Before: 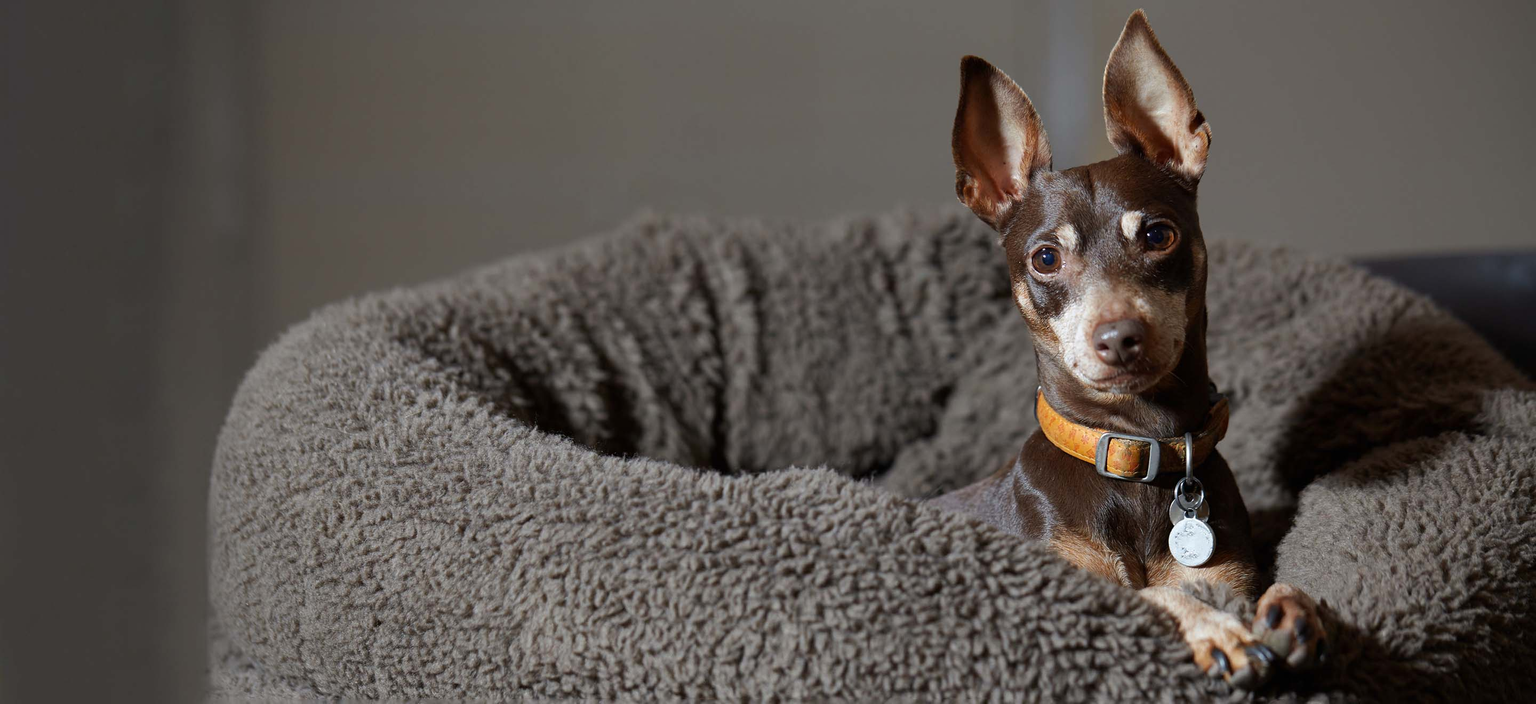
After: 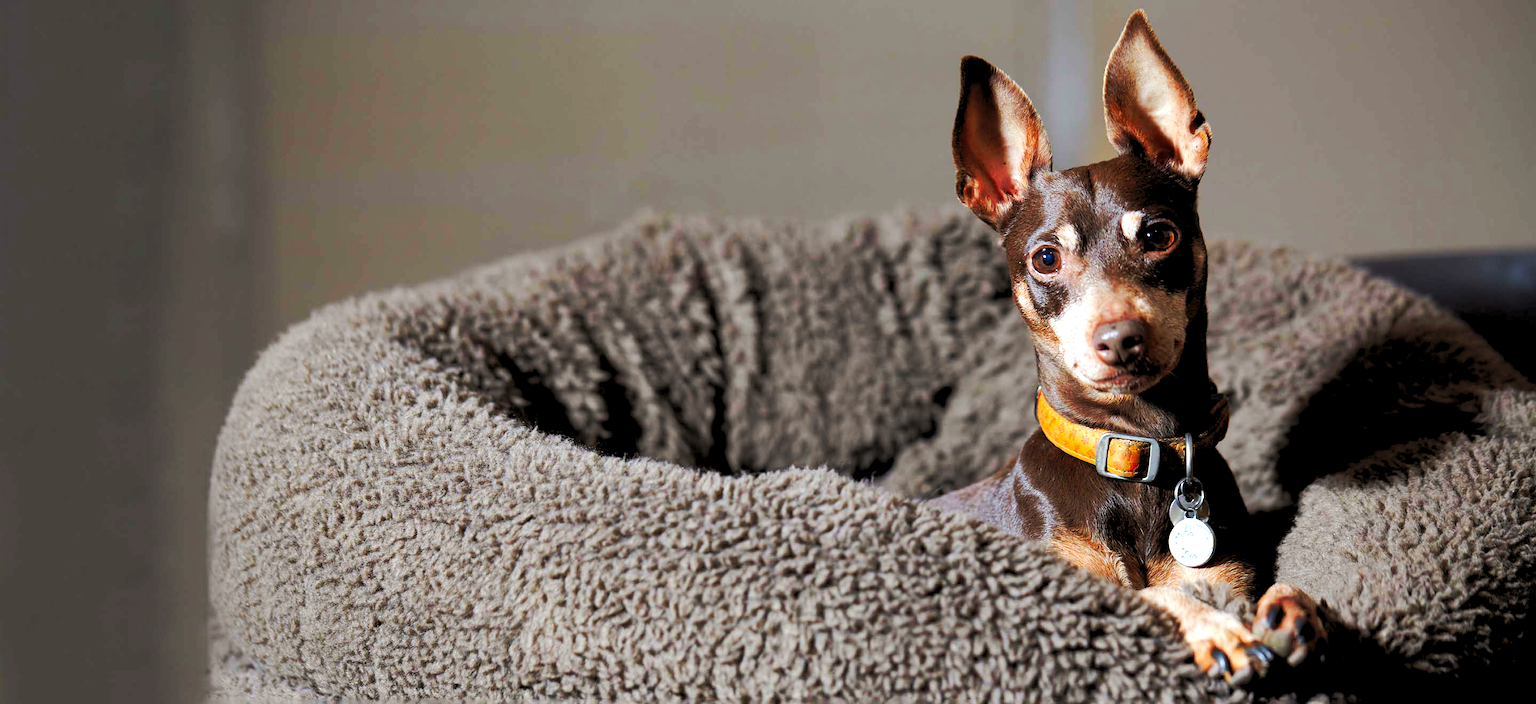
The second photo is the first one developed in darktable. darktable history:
exposure: compensate highlight preservation false
base curve: curves: ch0 [(0, 0) (0.073, 0.04) (0.157, 0.139) (0.492, 0.492) (0.758, 0.758) (1, 1)], preserve colors none
levels: black 3.8%, levels [0.036, 0.364, 0.827]
